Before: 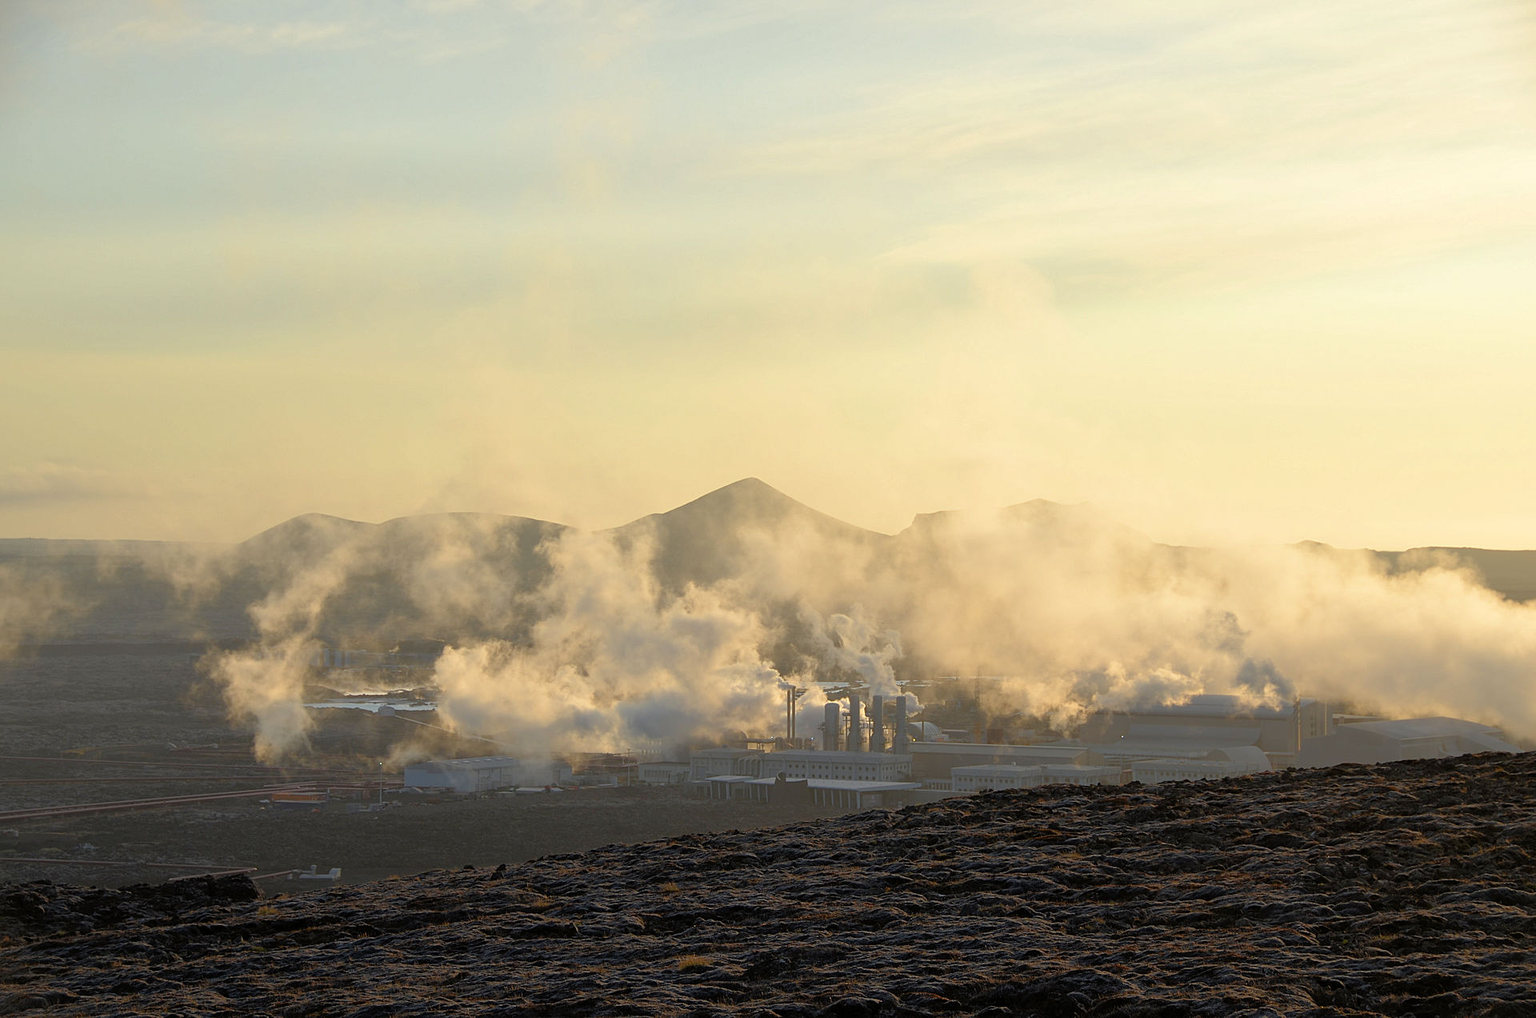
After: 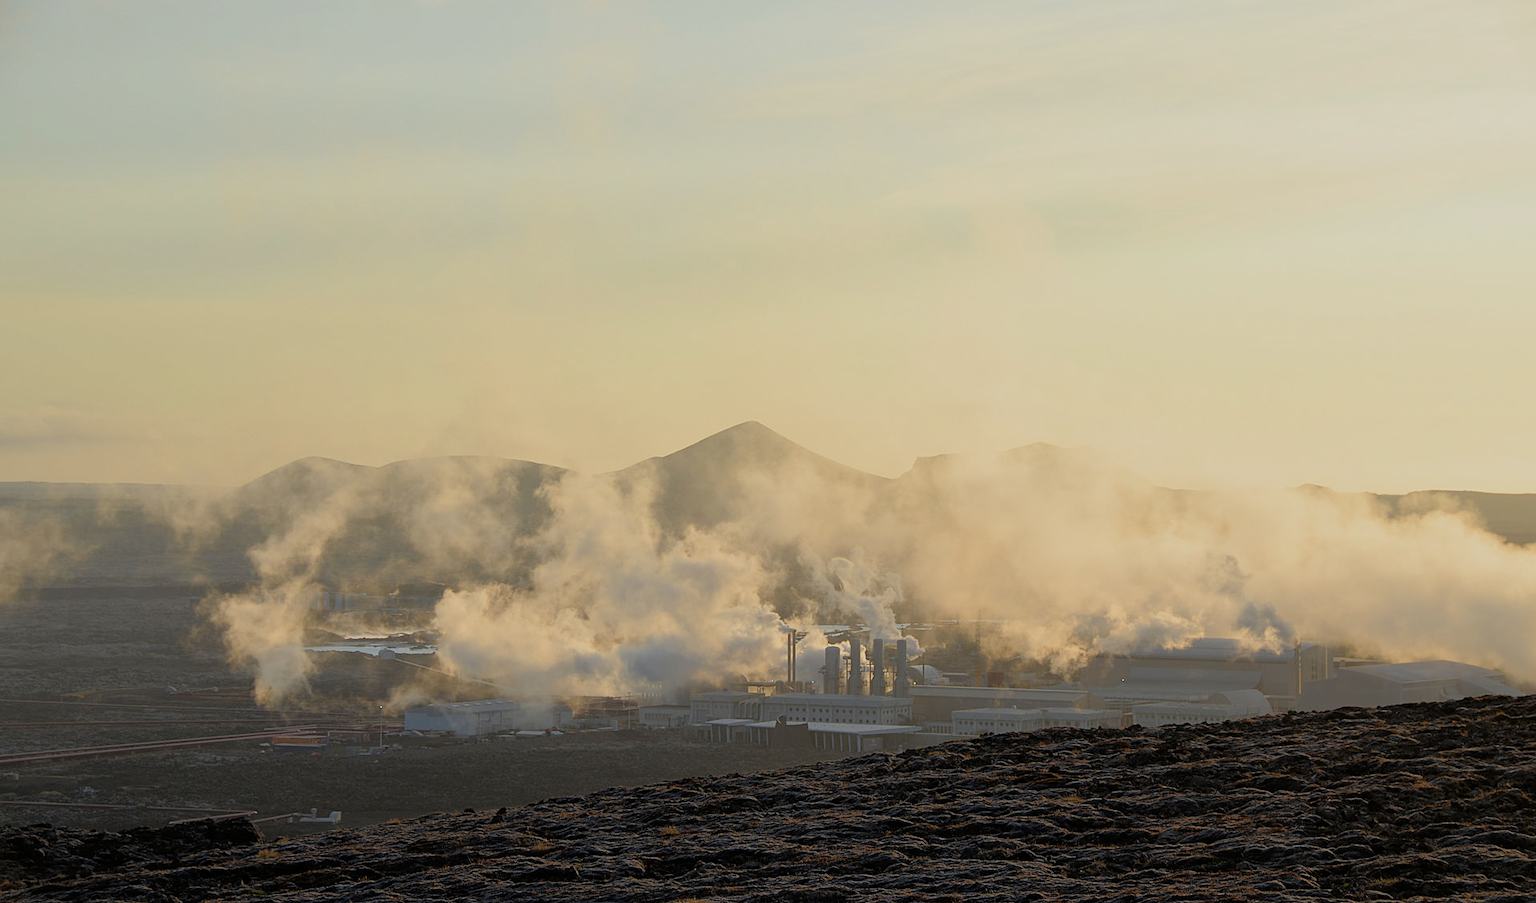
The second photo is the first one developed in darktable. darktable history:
crop and rotate: top 5.595%, bottom 5.633%
filmic rgb: black relative exposure -16 EV, white relative exposure 4.93 EV, hardness 6.23
